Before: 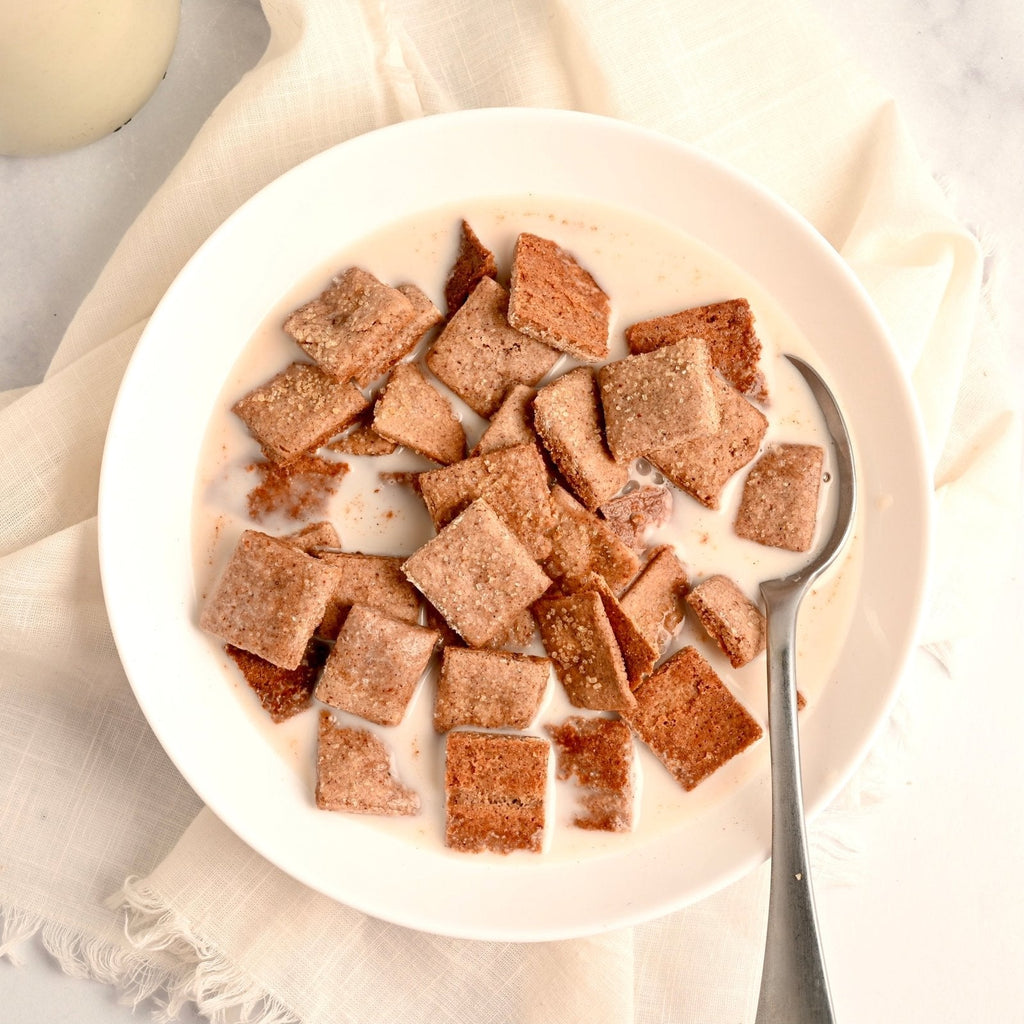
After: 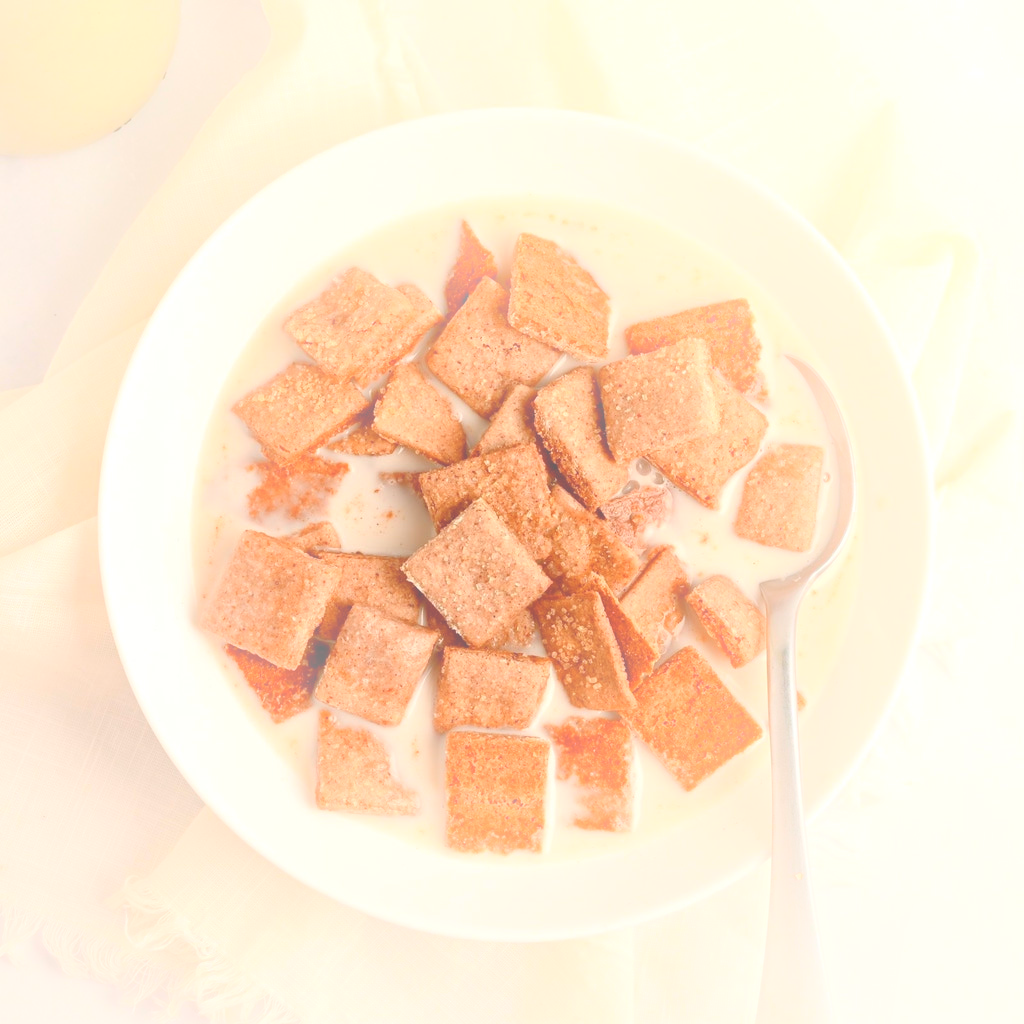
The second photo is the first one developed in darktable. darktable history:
bloom: size 38%, threshold 95%, strength 30%
